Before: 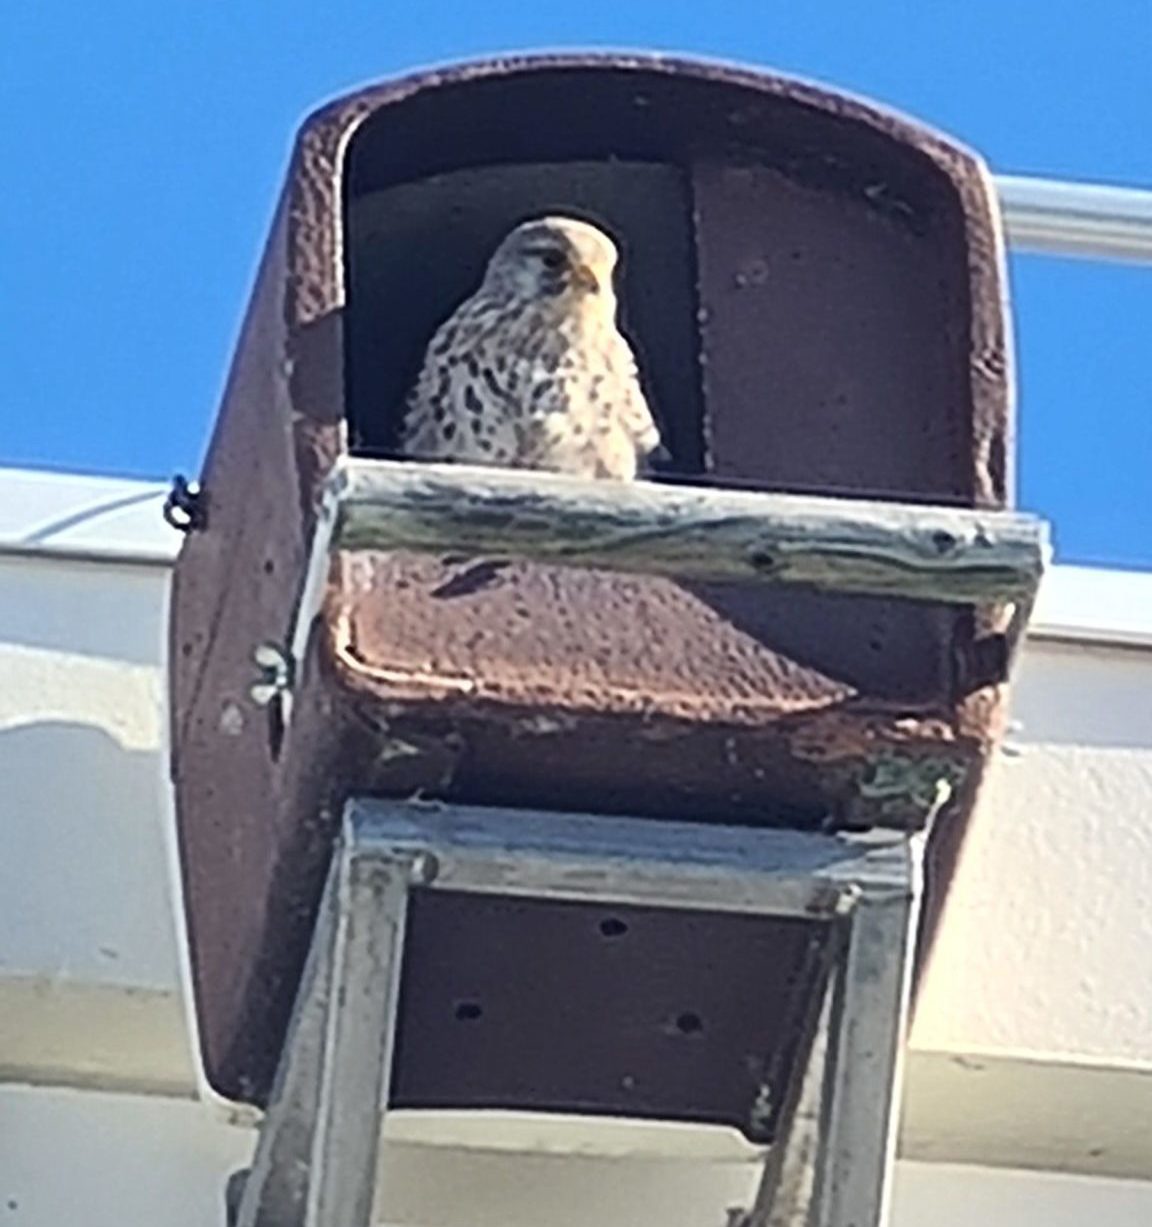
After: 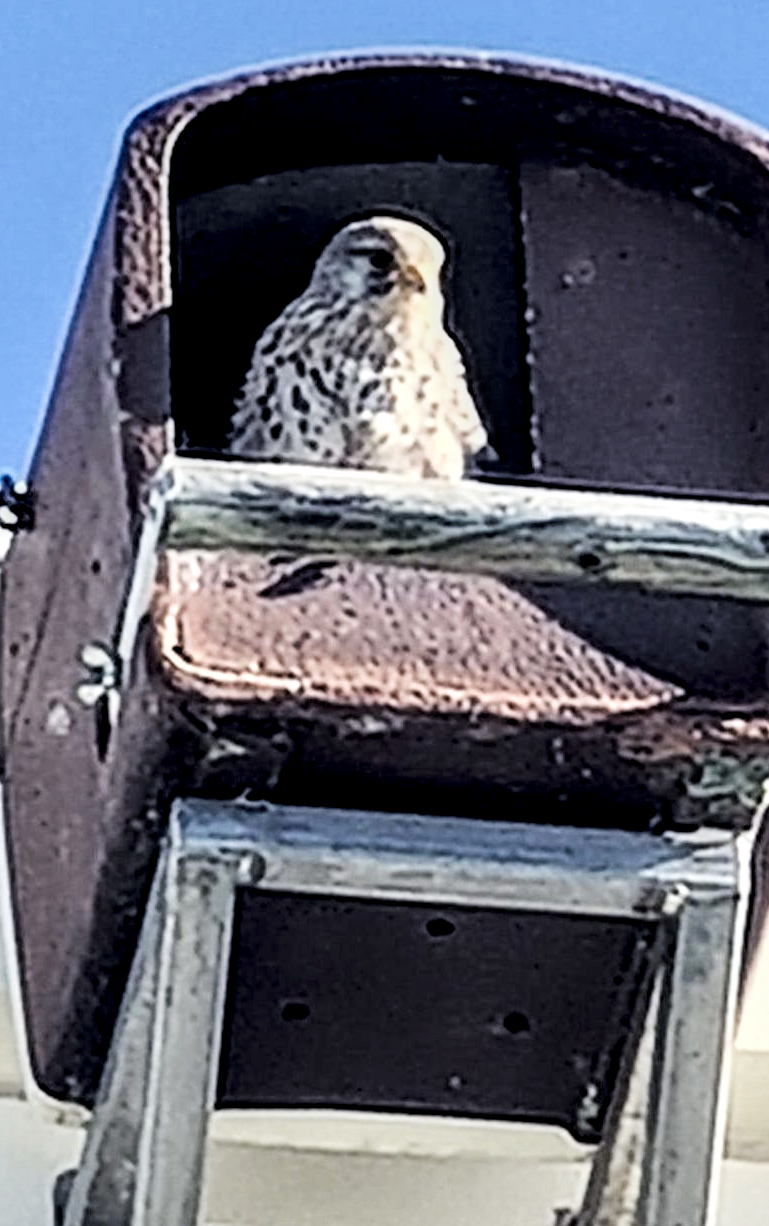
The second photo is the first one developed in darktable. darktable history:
local contrast: highlights 60%, shadows 64%, detail 160%
filmic rgb: black relative exposure -5.06 EV, white relative exposure 3.96 EV, threshold 5.94 EV, hardness 2.88, contrast 1.298, highlights saturation mix -31.38%, contrast in shadows safe, enable highlight reconstruction true
crop and rotate: left 15.069%, right 18.164%
tone equalizer: -8 EV -0.442 EV, -7 EV -0.423 EV, -6 EV -0.334 EV, -5 EV -0.184 EV, -3 EV 0.203 EV, -2 EV 0.337 EV, -1 EV 0.365 EV, +0 EV 0.399 EV
